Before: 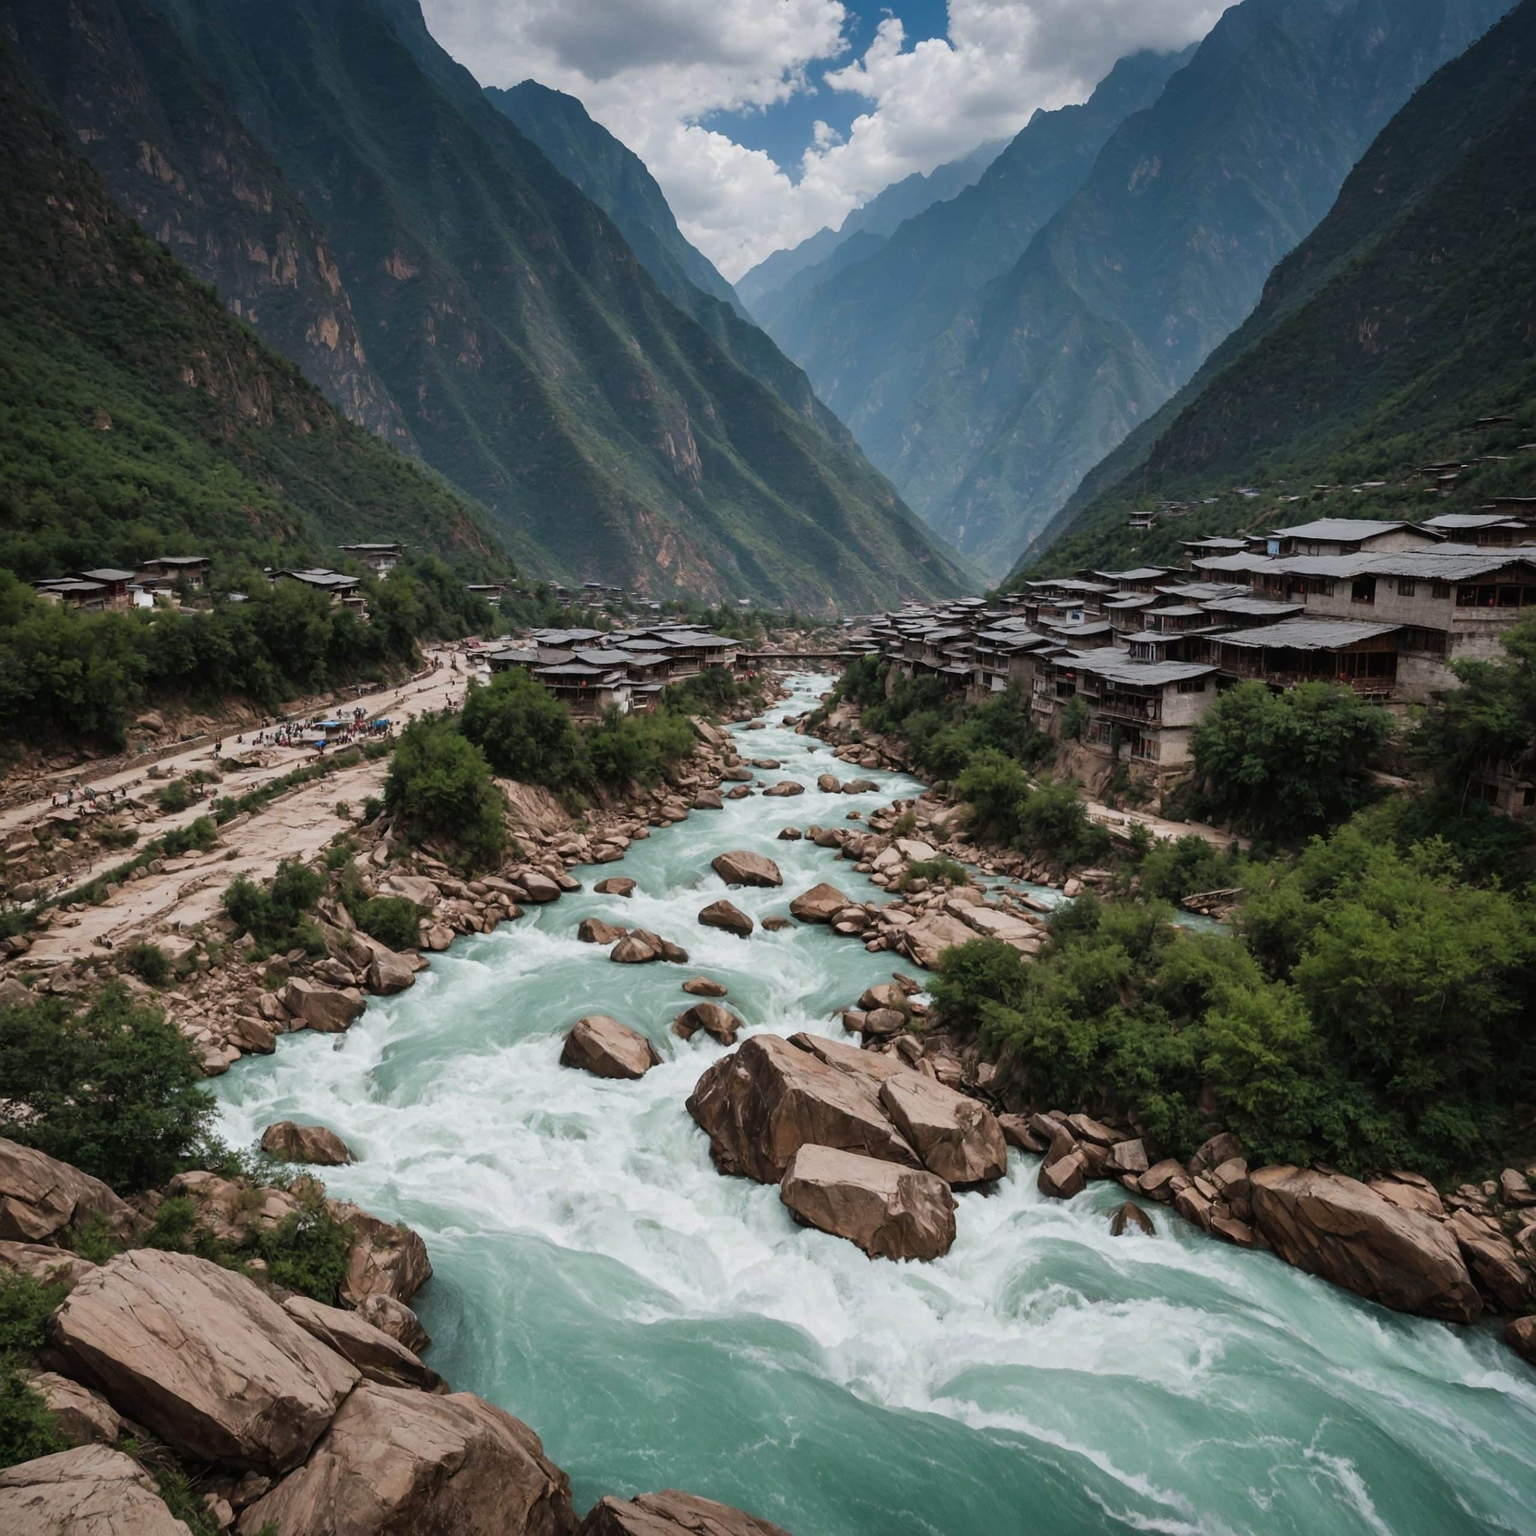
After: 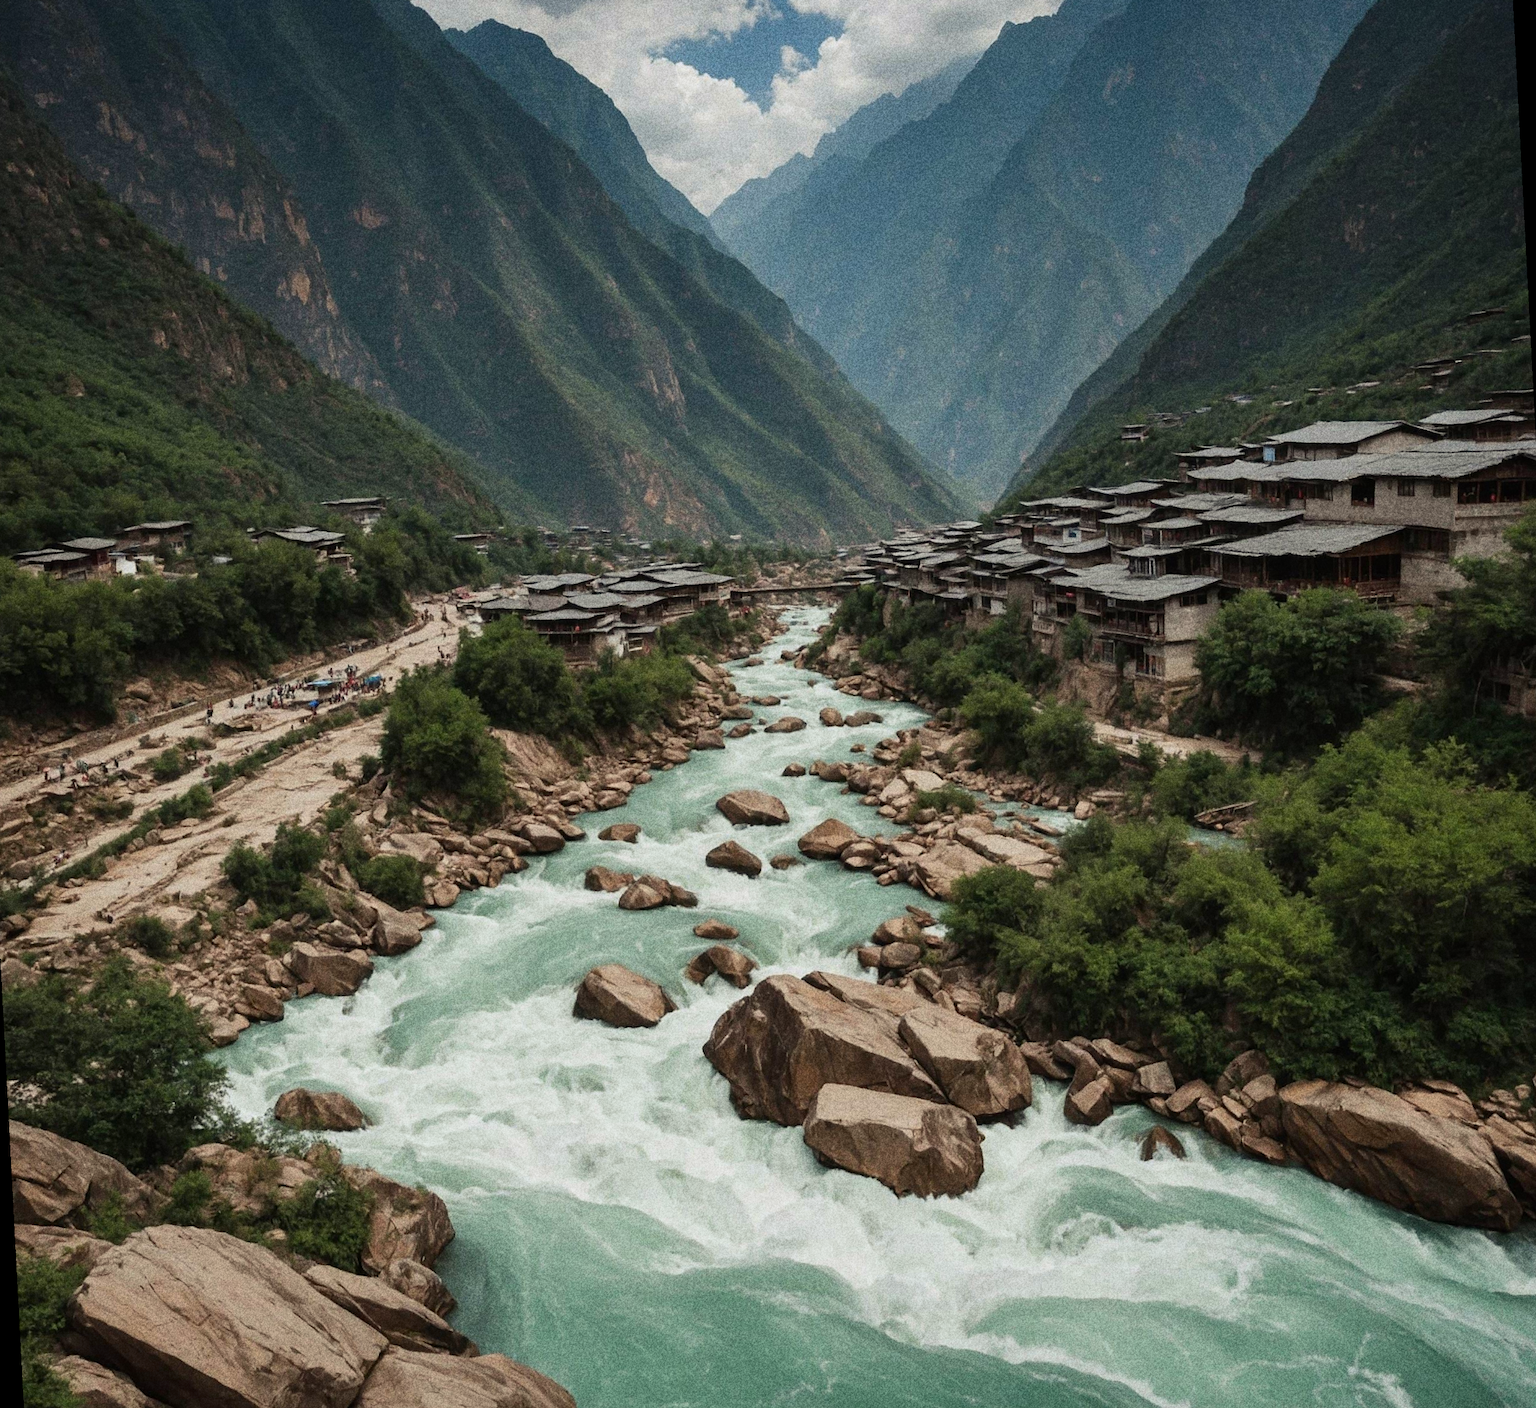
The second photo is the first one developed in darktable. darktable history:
grain: strength 49.07%
rotate and perspective: rotation -3°, crop left 0.031, crop right 0.968, crop top 0.07, crop bottom 0.93
rgb curve: curves: ch2 [(0, 0) (0.567, 0.512) (1, 1)], mode RGB, independent channels
